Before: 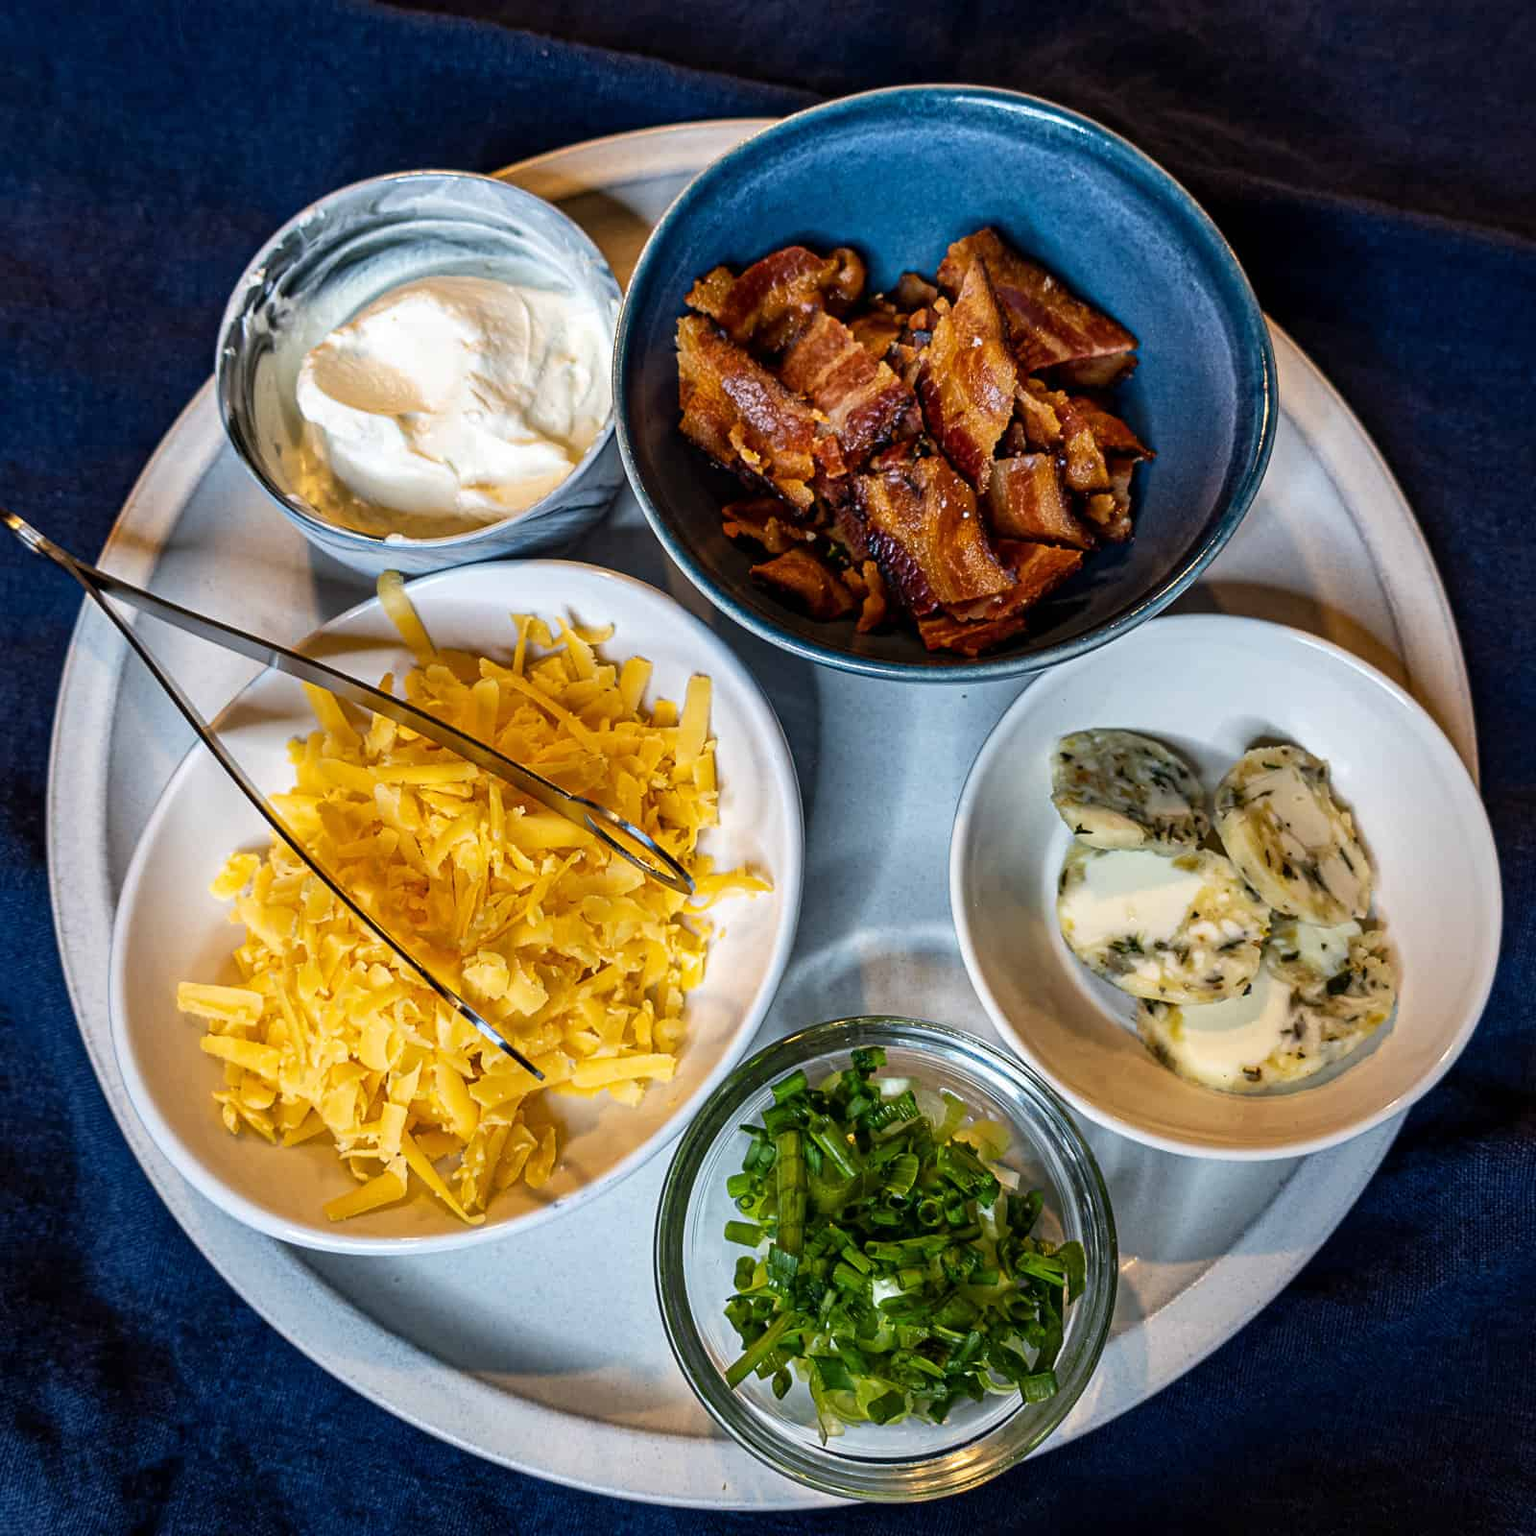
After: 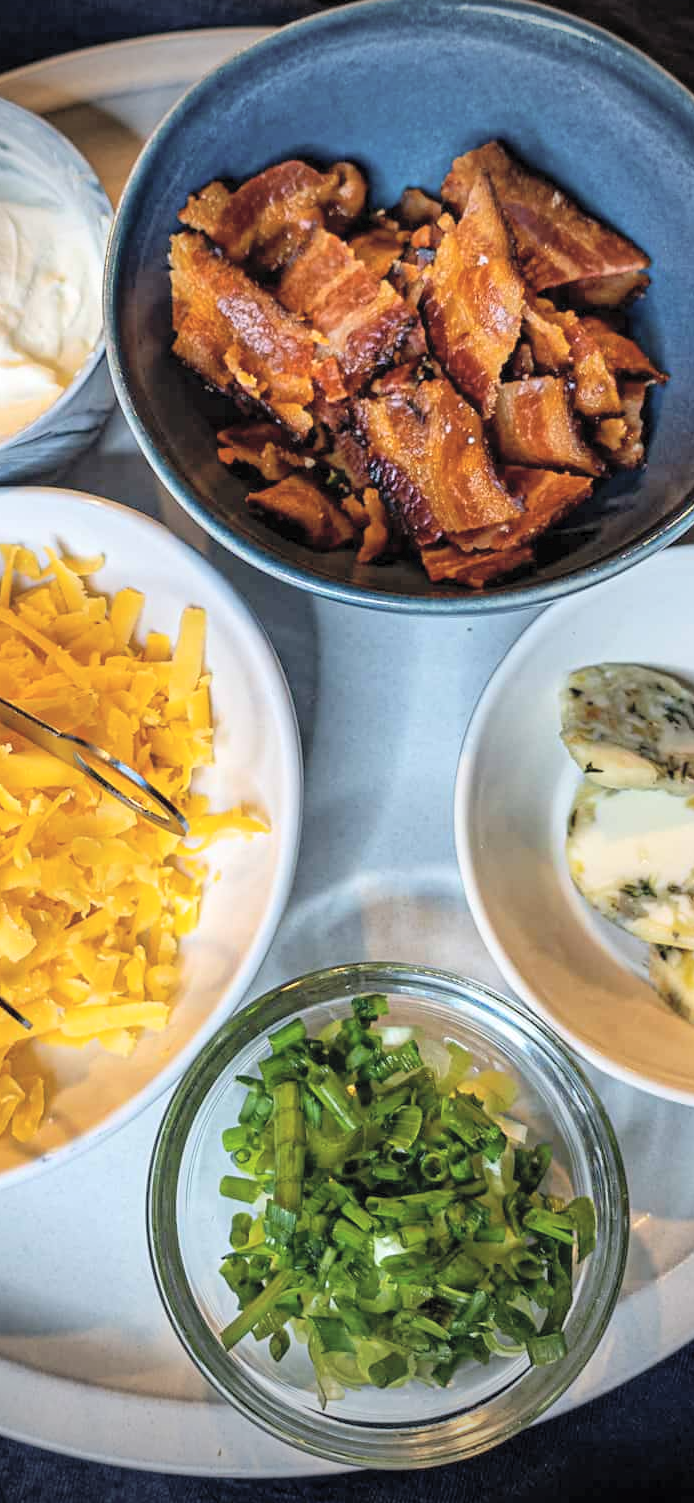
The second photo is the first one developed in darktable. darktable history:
vignetting: fall-off start 75%, brightness -0.692, width/height ratio 1.084
crop: left 33.452%, top 6.025%, right 23.155%
contrast brightness saturation: brightness 0.28
